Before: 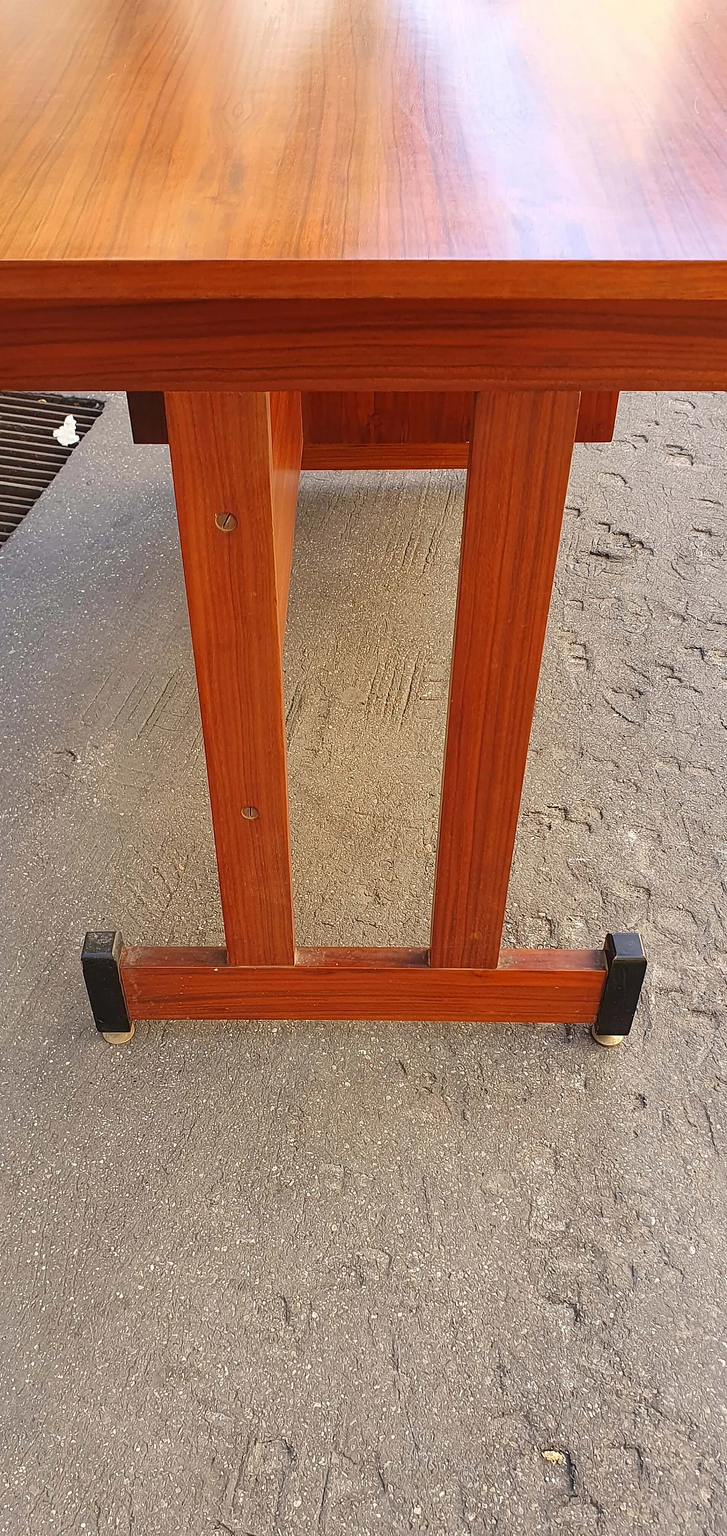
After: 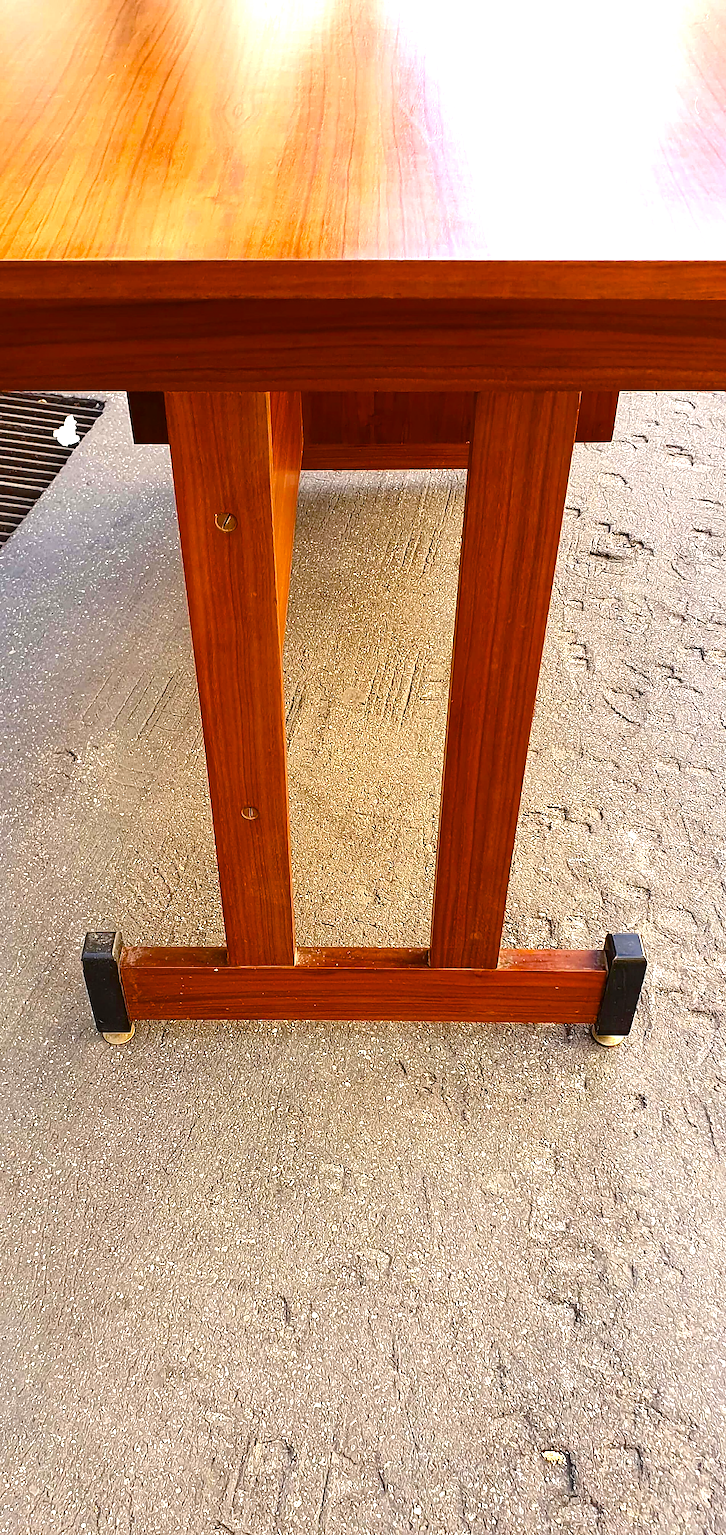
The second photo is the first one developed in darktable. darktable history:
color balance rgb: highlights gain › luminance 14.542%, global offset › hue 170.04°, linear chroma grading › global chroma 14.87%, perceptual saturation grading › global saturation 20%, perceptual saturation grading › highlights -24.963%, perceptual saturation grading › shadows 24.497%, perceptual brilliance grading › global brilliance 17.847%, global vibrance 6.463%, contrast 13.127%, saturation formula JzAzBz (2021)
